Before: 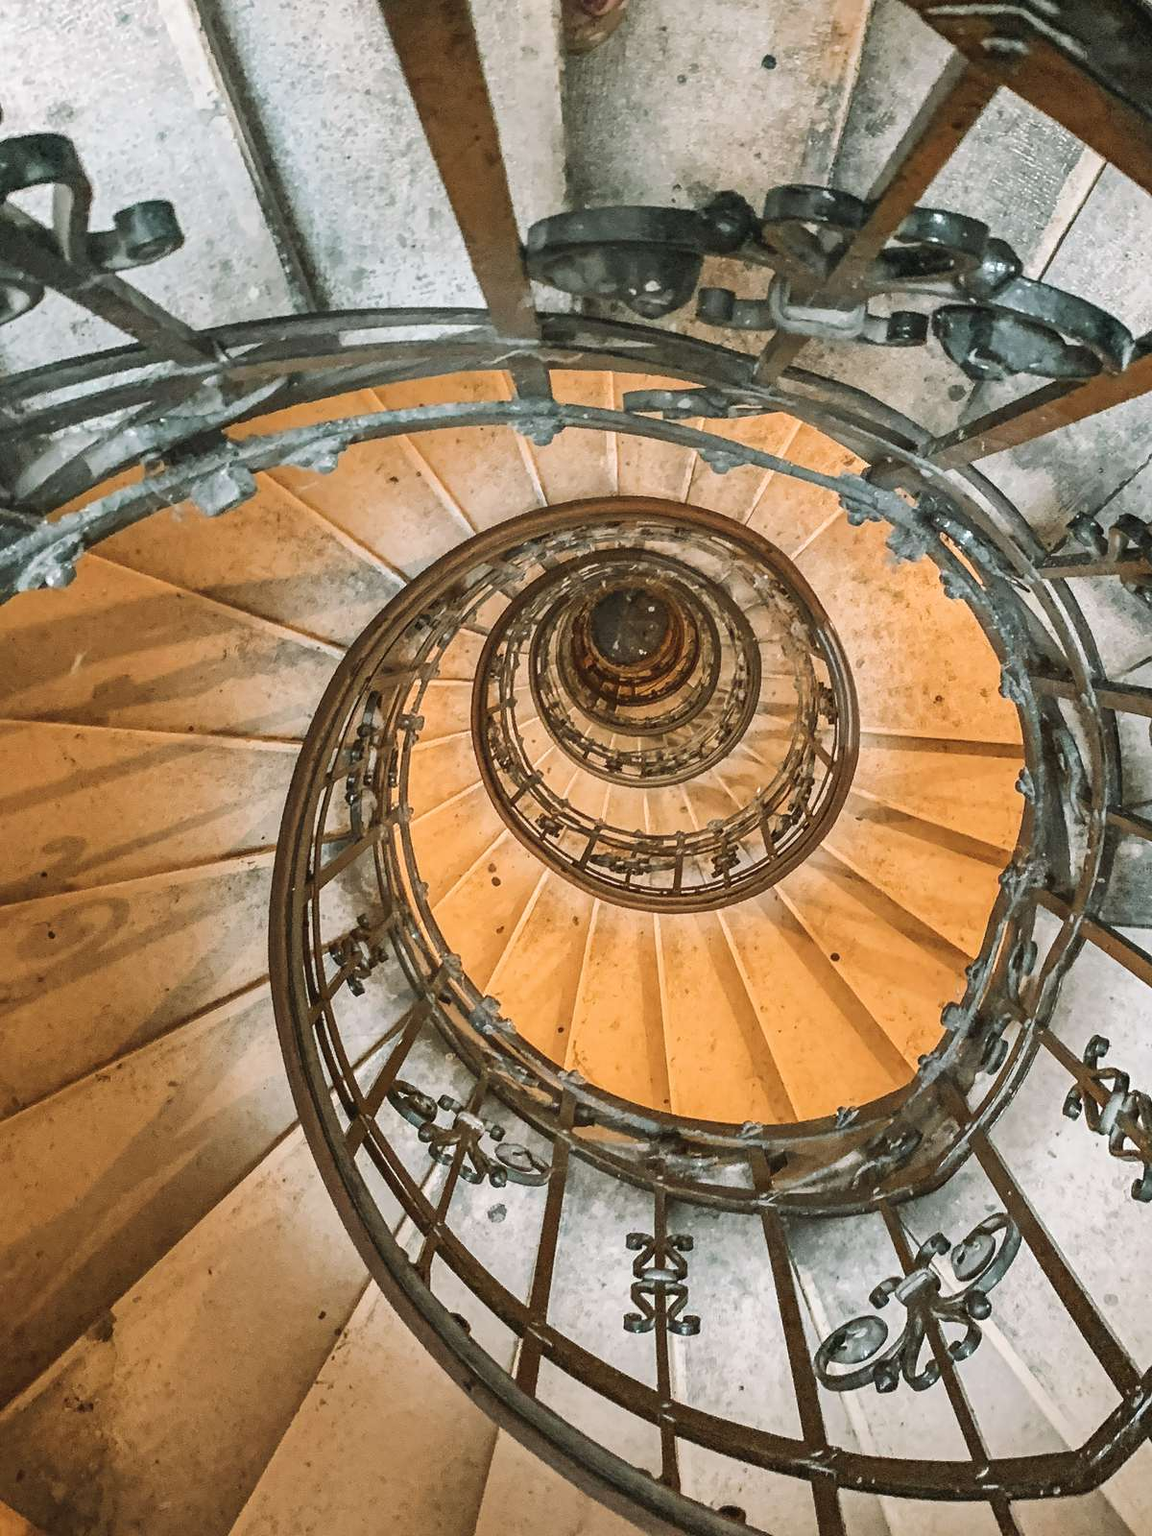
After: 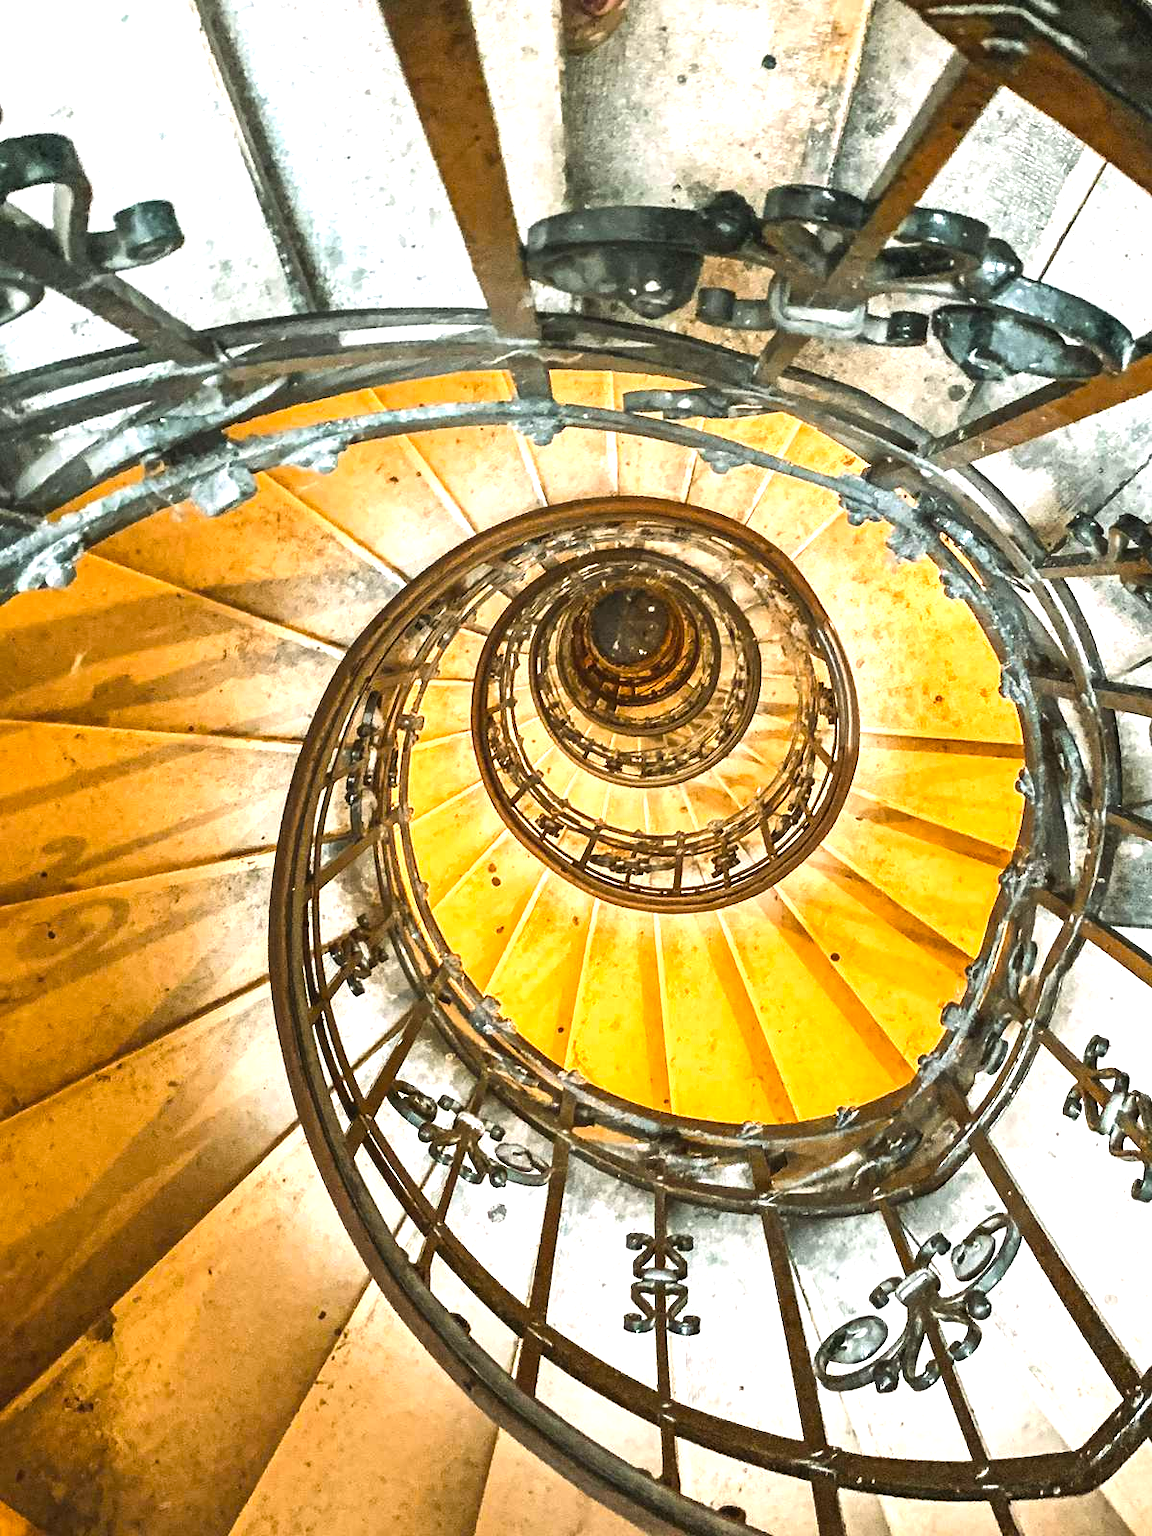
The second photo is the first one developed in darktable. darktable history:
exposure: black level correction 0, exposure 0.693 EV, compensate highlight preservation false
color balance rgb: linear chroma grading › mid-tones 7.484%, perceptual saturation grading › global saturation 30.847%, perceptual brilliance grading › global brilliance -17.669%, perceptual brilliance grading › highlights 29.26%
